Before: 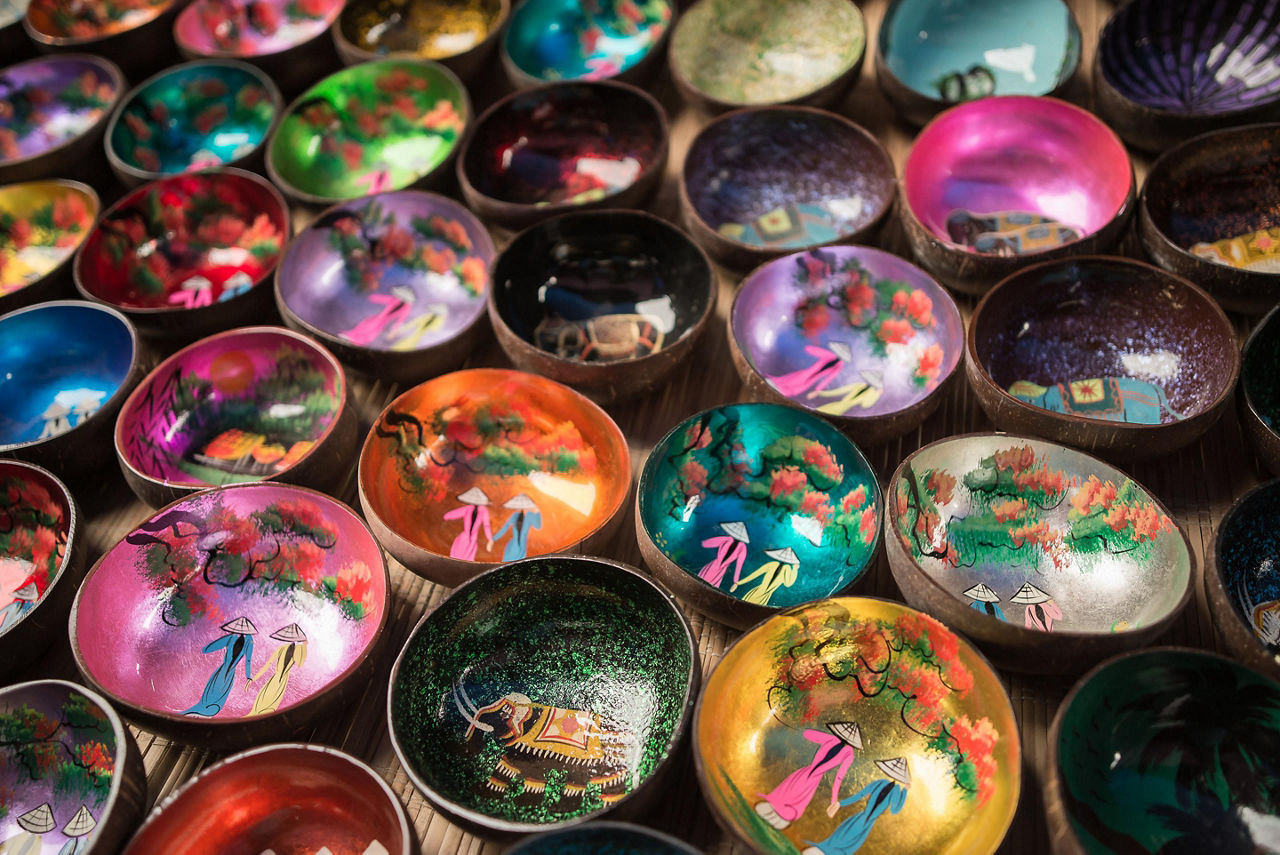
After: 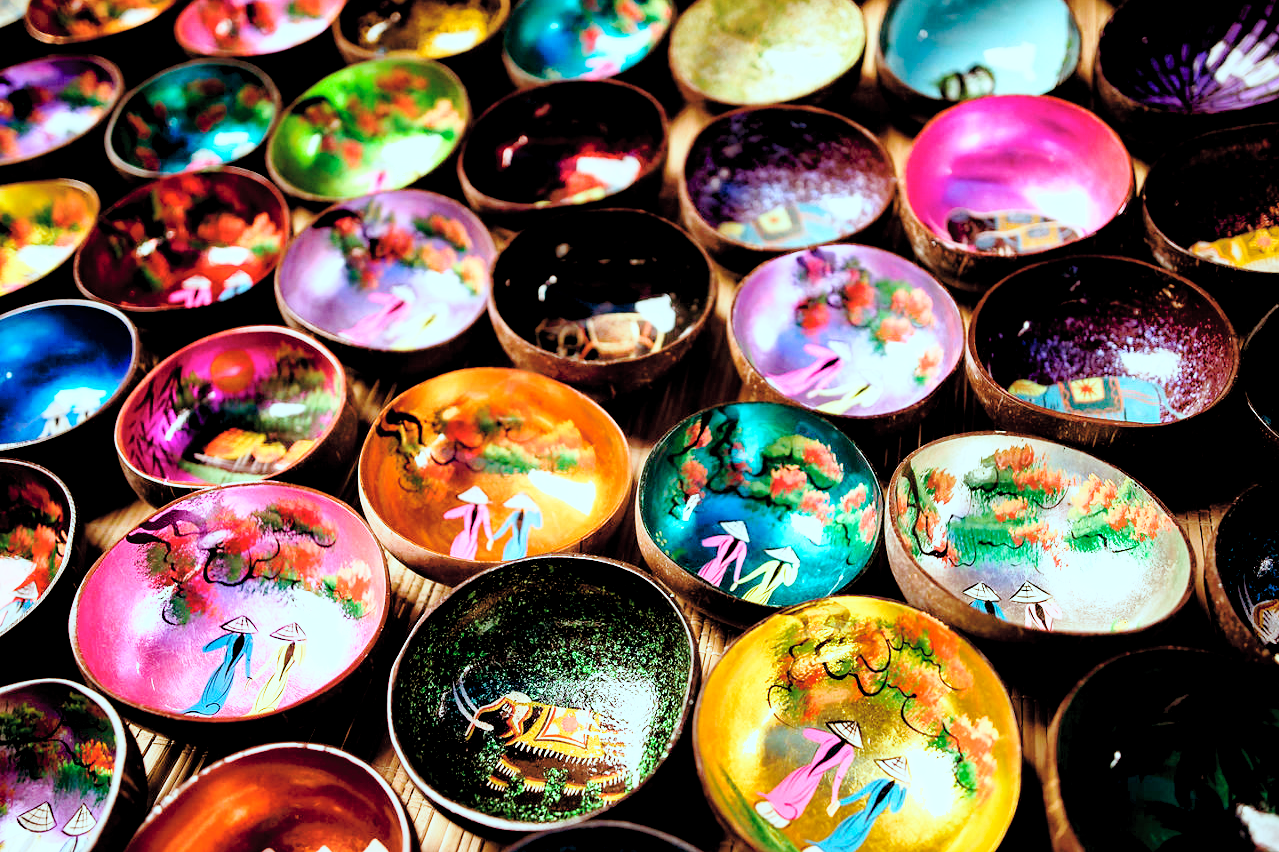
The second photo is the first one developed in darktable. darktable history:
base curve: curves: ch0 [(0, 0) (0.028, 0.03) (0.121, 0.232) (0.46, 0.748) (0.859, 0.968) (1, 1)], preserve colors none
color balance rgb: power › chroma 1.522%, power › hue 28.33°, perceptual saturation grading › global saturation 20%, perceptual saturation grading › highlights -25.253%, perceptual saturation grading › shadows 50.358%
shadows and highlights: on, module defaults
exposure: black level correction 0.016, exposure -0.008 EV, compensate highlight preservation false
contrast brightness saturation: contrast 0.199, brightness 0.159, saturation 0.222
crop: top 0.223%, bottom 0.095%
color correction: highlights a* -13.32, highlights b* -17.44, saturation 0.696
tone equalizer: -8 EV -0.388 EV, -7 EV -0.412 EV, -6 EV -0.303 EV, -5 EV -0.225 EV, -3 EV 0.228 EV, -2 EV 0.357 EV, -1 EV 0.411 EV, +0 EV 0.396 EV
